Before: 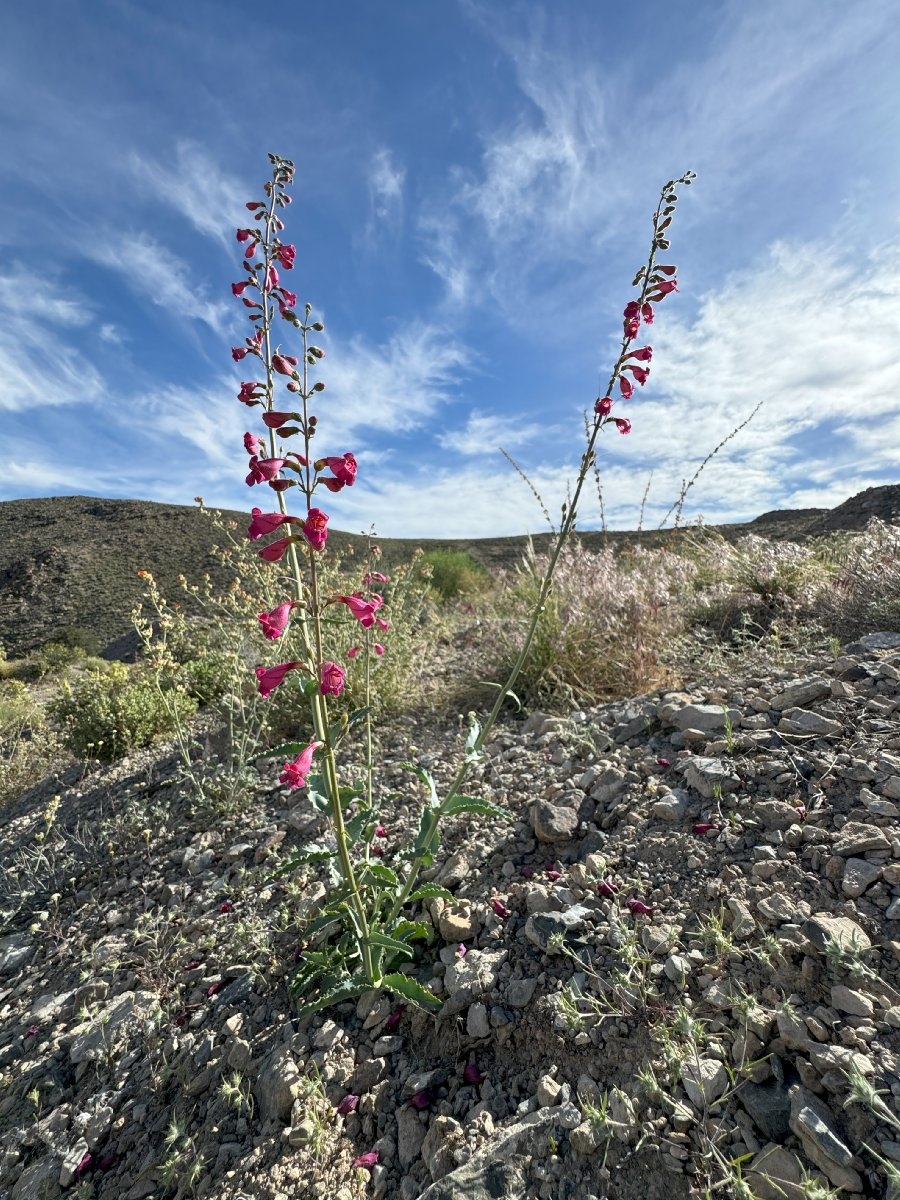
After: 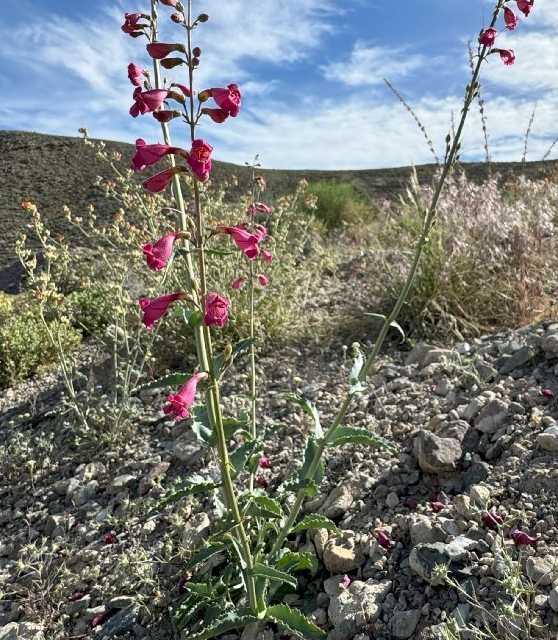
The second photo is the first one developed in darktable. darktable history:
crop: left 12.934%, top 30.804%, right 24.586%, bottom 15.802%
local contrast: mode bilateral grid, contrast 20, coarseness 50, detail 119%, midtone range 0.2
